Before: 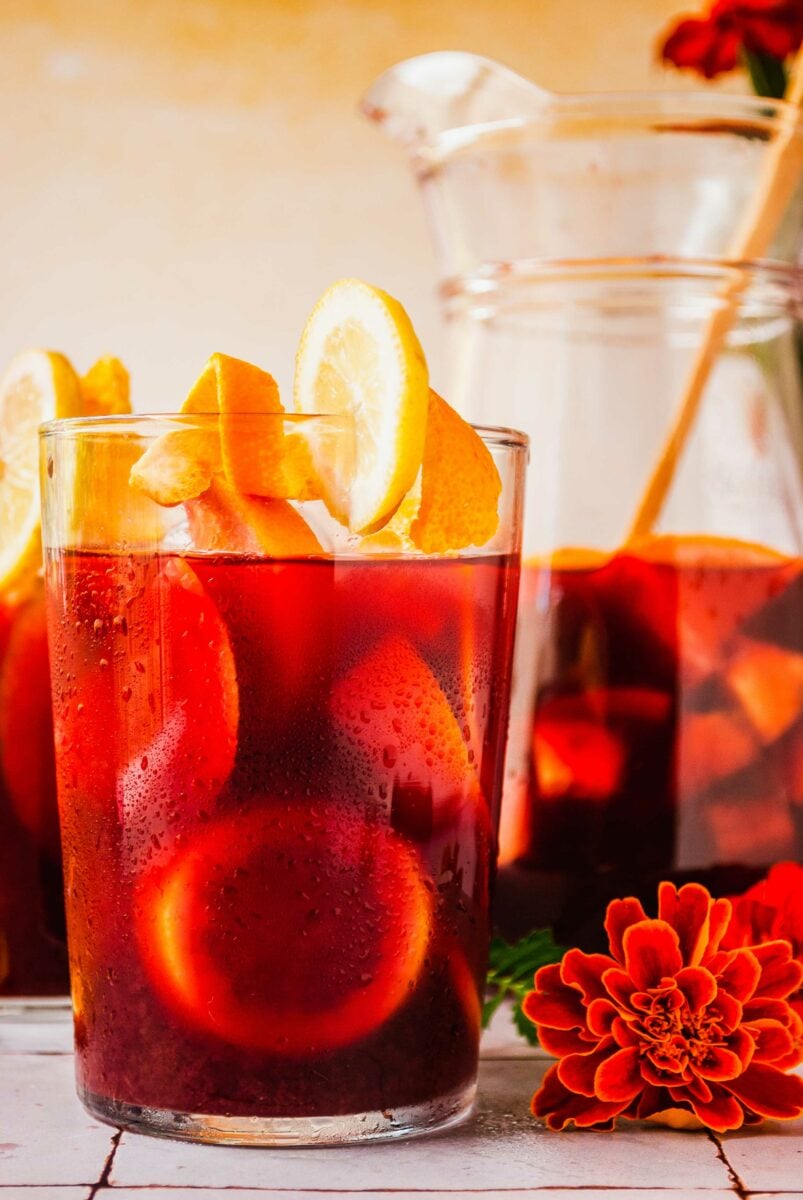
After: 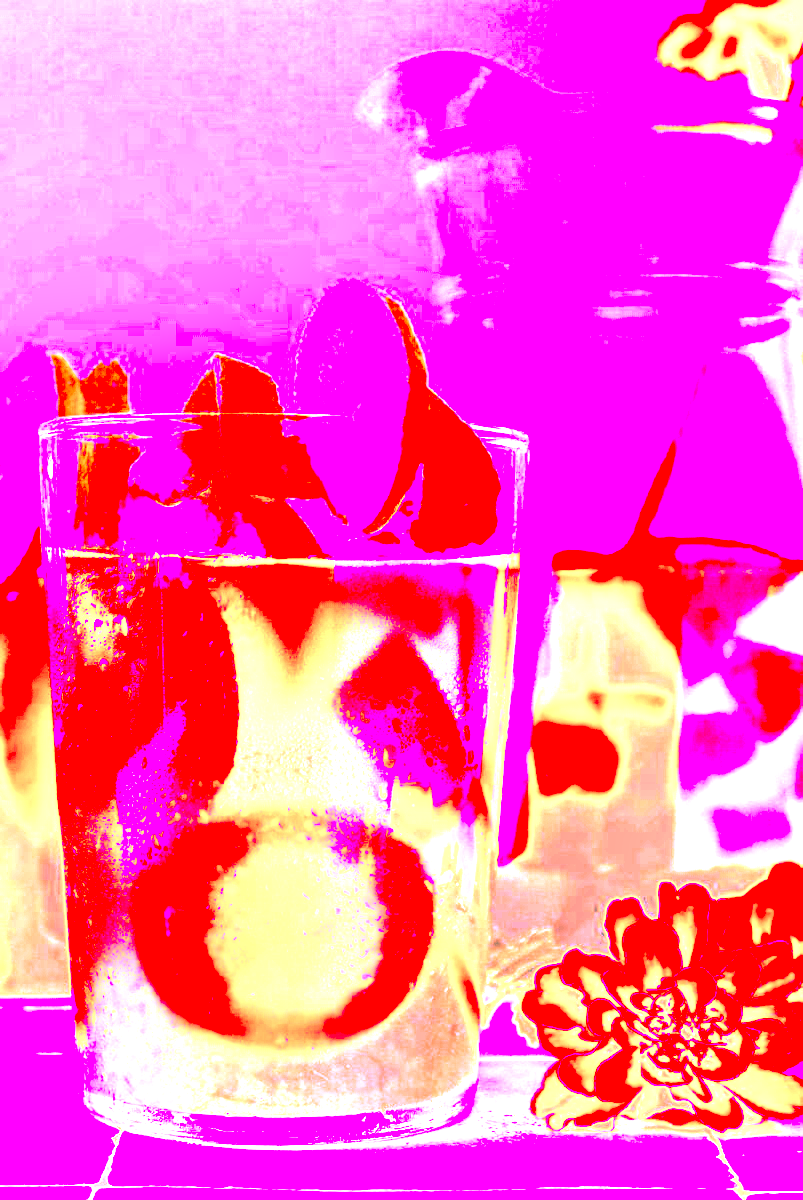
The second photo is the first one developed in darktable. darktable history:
local contrast: detail 130%
white balance: red 8, blue 8
